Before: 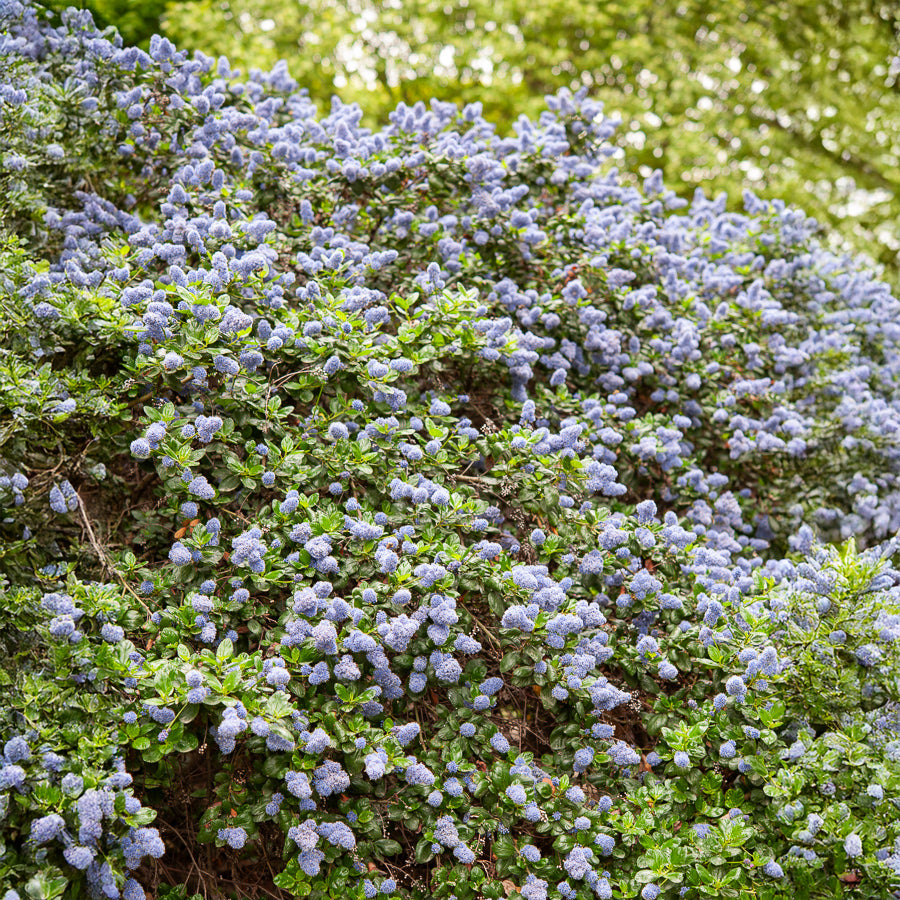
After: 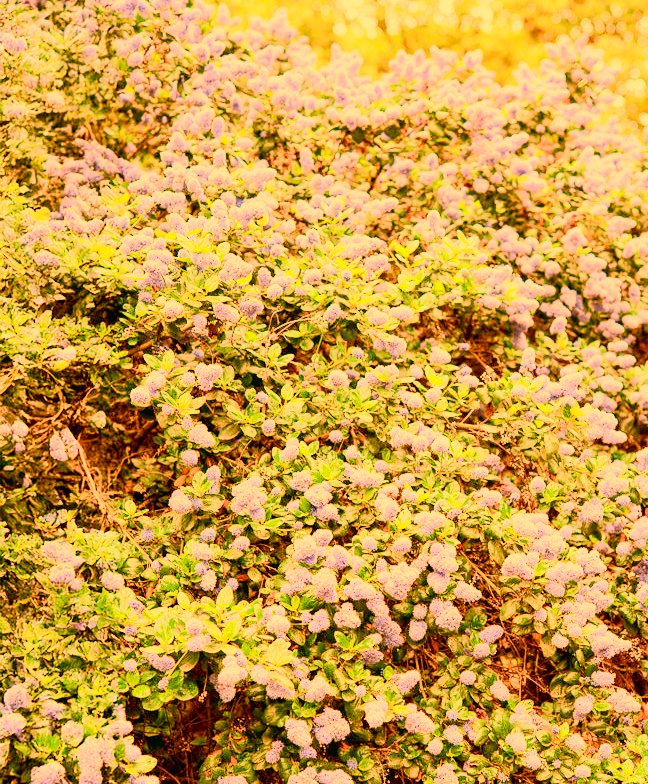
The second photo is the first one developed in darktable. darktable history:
tone curve: curves: ch0 [(0, 0.017) (0.091, 0.046) (0.298, 0.287) (0.439, 0.482) (0.64, 0.729) (0.785, 0.817) (0.995, 0.917)]; ch1 [(0, 0) (0.384, 0.365) (0.463, 0.447) (0.486, 0.474) (0.503, 0.497) (0.526, 0.52) (0.555, 0.564) (0.578, 0.595) (0.638, 0.644) (0.766, 0.773) (1, 1)]; ch2 [(0, 0) (0.374, 0.344) (0.449, 0.434) (0.501, 0.501) (0.528, 0.519) (0.569, 0.589) (0.61, 0.646) (0.666, 0.688) (1, 1)], color space Lab, independent channels, preserve colors none
crop: top 5.803%, right 27.864%, bottom 5.804%
exposure: black level correction 0.001, exposure 1.116 EV, compensate highlight preservation false
white balance: red 1.467, blue 0.684
color balance rgb: global offset › luminance -0.5%, perceptual saturation grading › highlights -17.77%, perceptual saturation grading › mid-tones 33.1%, perceptual saturation grading › shadows 50.52%, perceptual brilliance grading › highlights 10.8%, perceptual brilliance grading › shadows -10.8%, global vibrance 24.22%, contrast -25%
